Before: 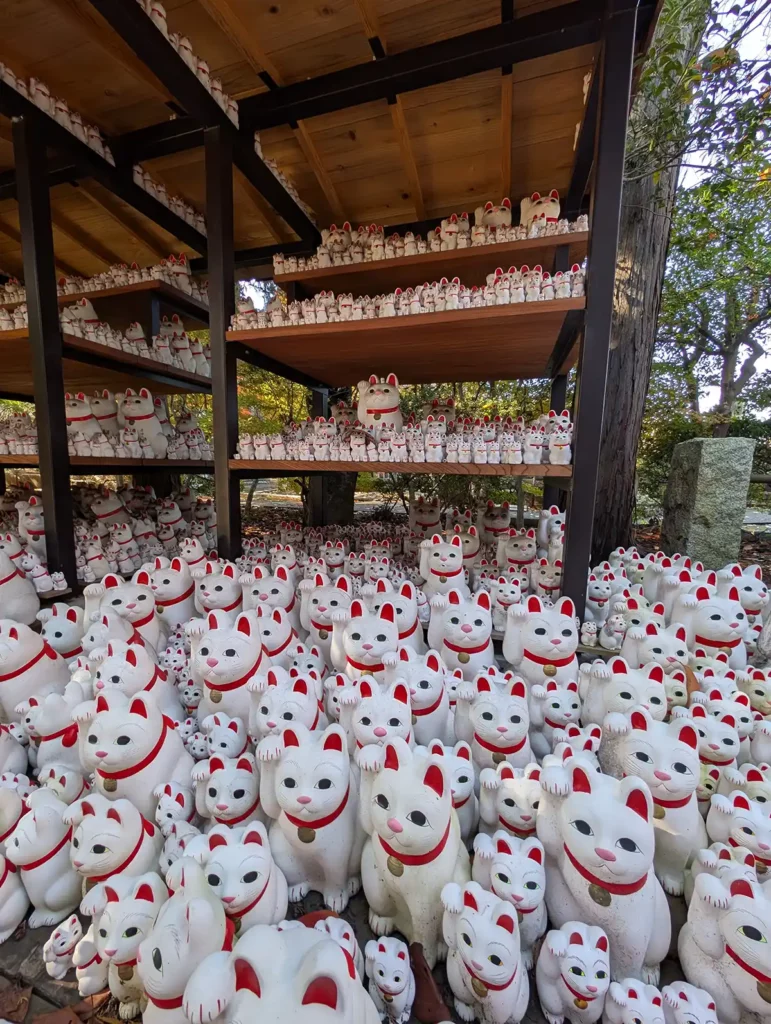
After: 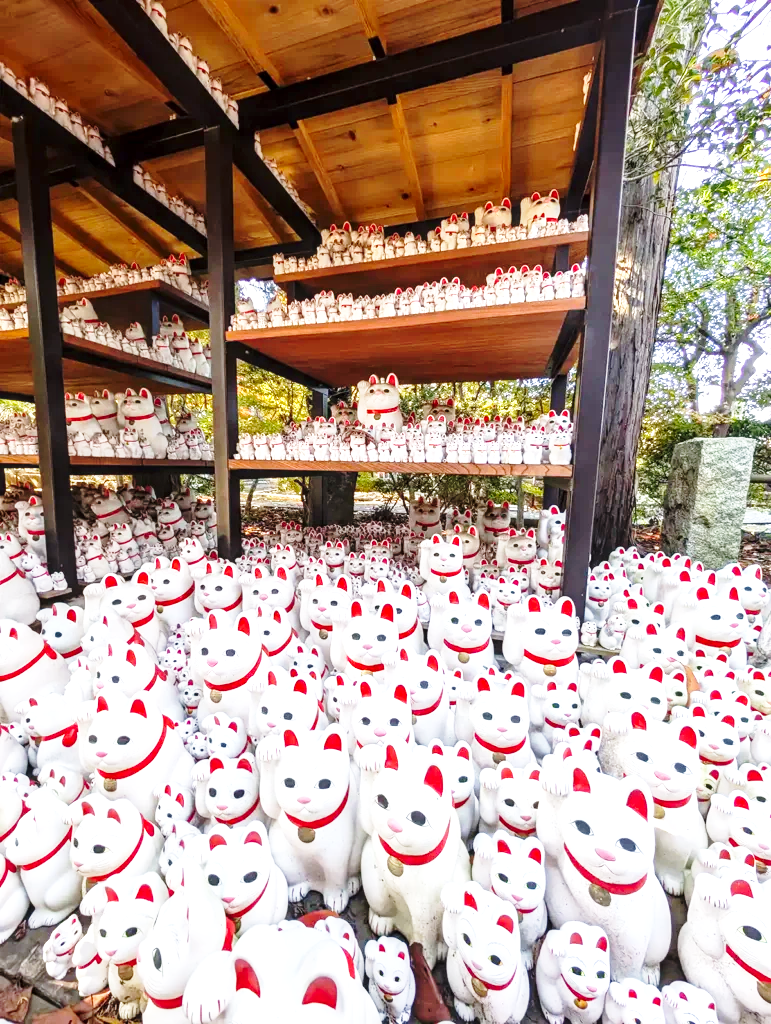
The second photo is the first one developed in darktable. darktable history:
exposure: black level correction 0, exposure 1.097 EV, compensate highlight preservation false
base curve: curves: ch0 [(0, 0) (0.028, 0.03) (0.121, 0.232) (0.46, 0.748) (0.859, 0.968) (1, 1)], preserve colors none
local contrast: on, module defaults
